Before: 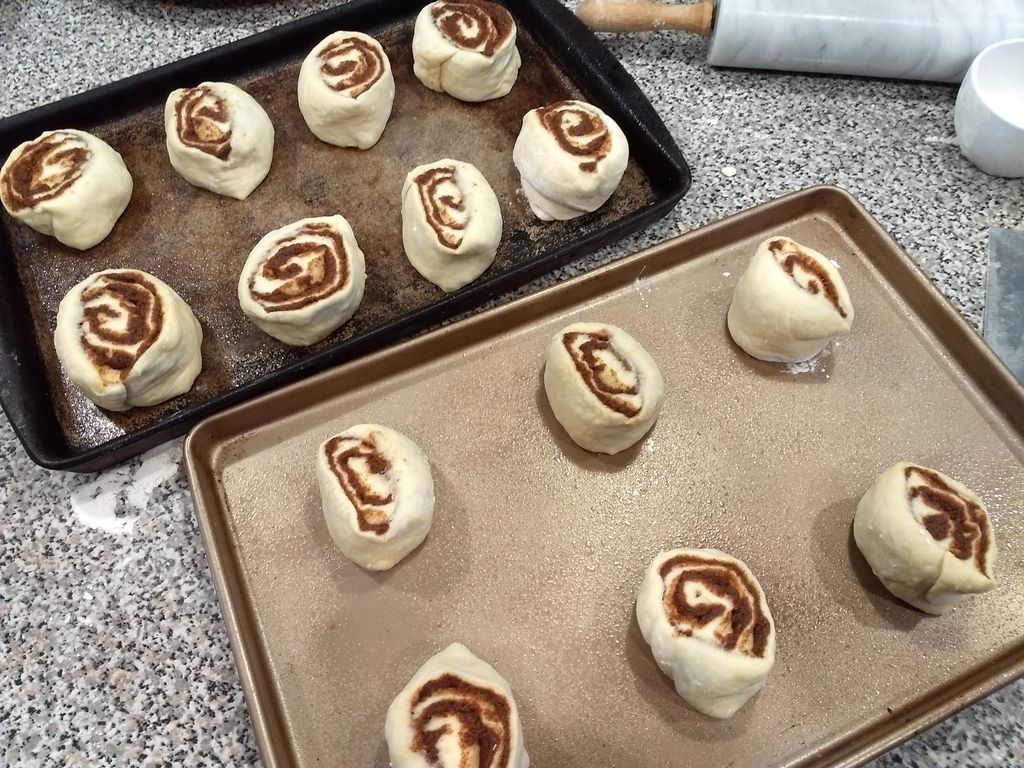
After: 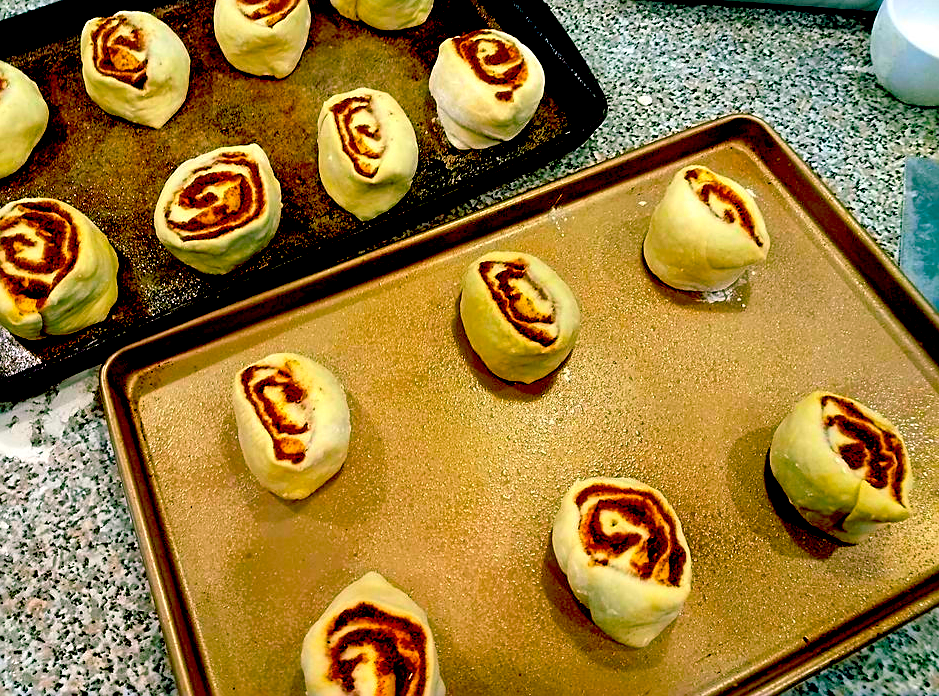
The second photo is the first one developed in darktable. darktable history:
exposure: black level correction 0.057, compensate highlight preservation false
sharpen: on, module defaults
color correction: highlights b* -0.049, saturation 2.11
crop and rotate: left 8.289%, top 9.261%
color balance rgb: shadows lift › chroma 11.784%, shadows lift › hue 131.12°, perceptual saturation grading › global saturation 19.712%, global vibrance 24.481%
